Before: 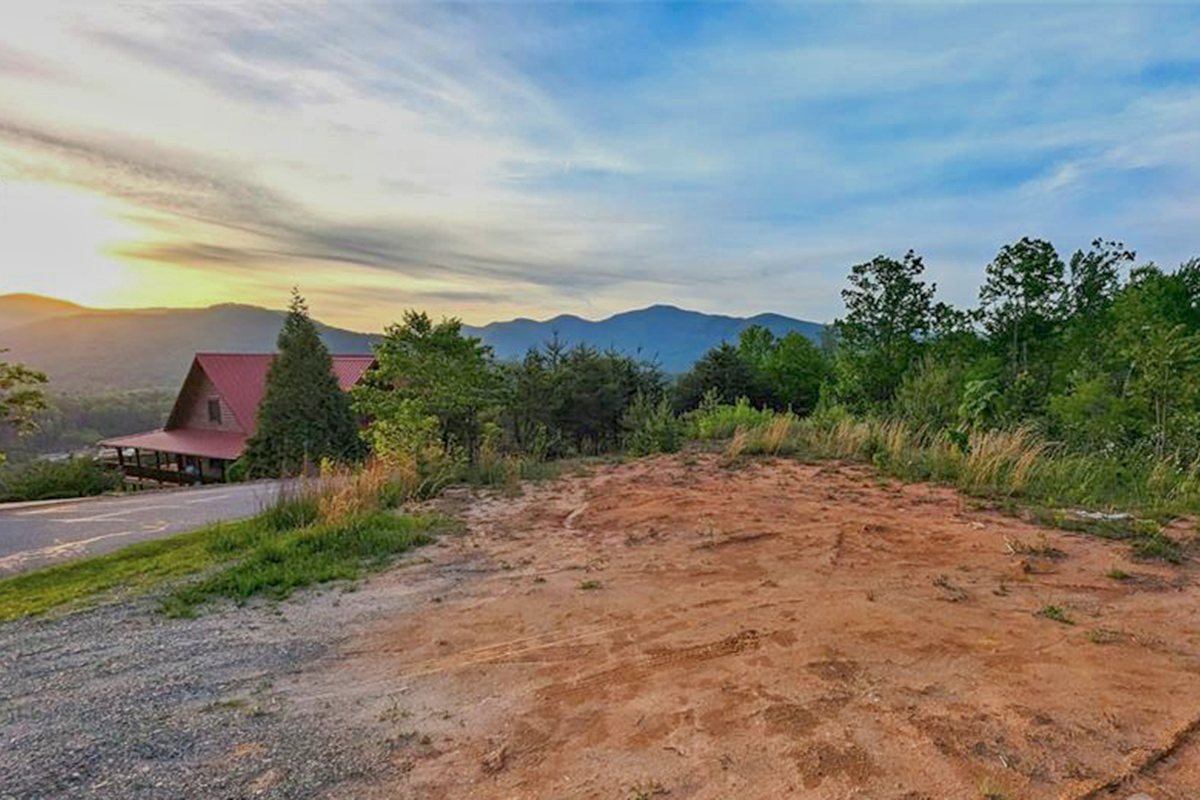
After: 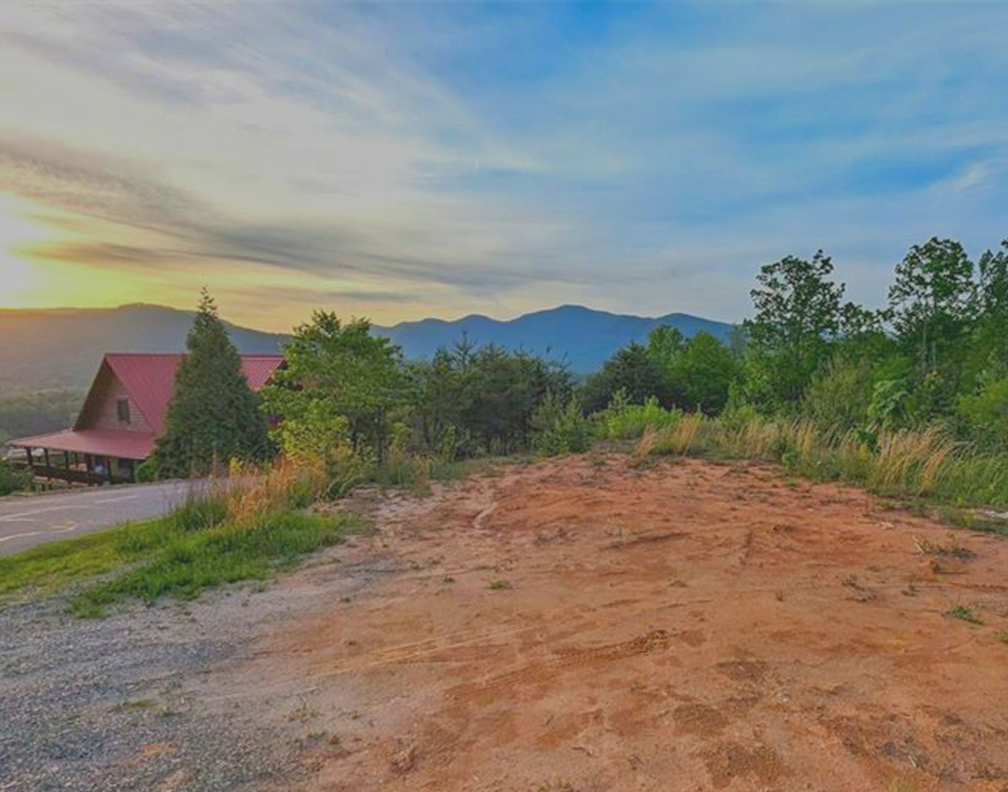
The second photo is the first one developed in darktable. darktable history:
contrast brightness saturation: contrast -0.28
crop: left 7.598%, right 7.873%
